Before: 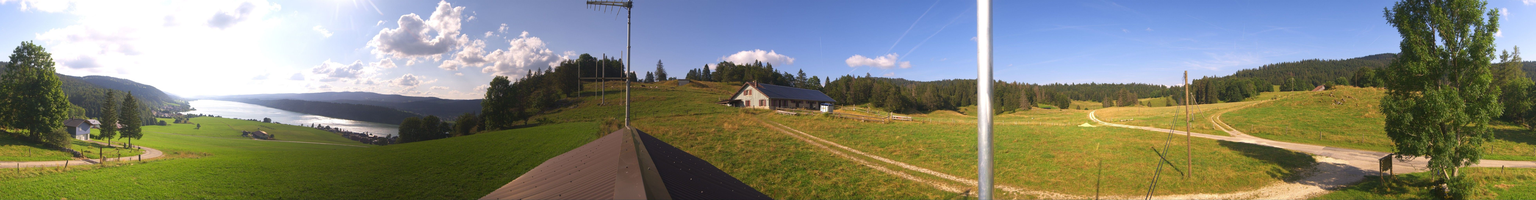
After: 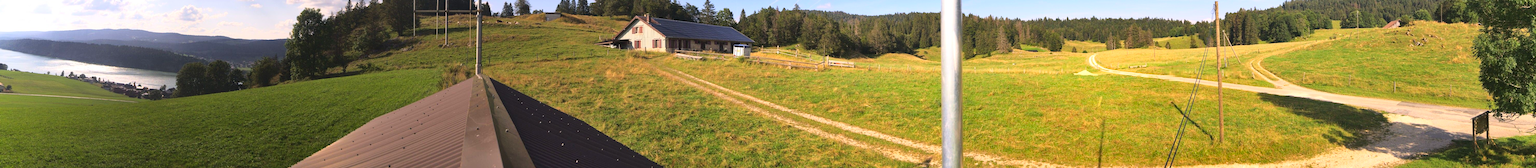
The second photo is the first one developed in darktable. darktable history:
crop and rotate: left 17.299%, top 35.115%, right 7.015%, bottom 1.024%
base curve: curves: ch0 [(0, 0) (0.028, 0.03) (0.121, 0.232) (0.46, 0.748) (0.859, 0.968) (1, 1)]
shadows and highlights: low approximation 0.01, soften with gaussian
